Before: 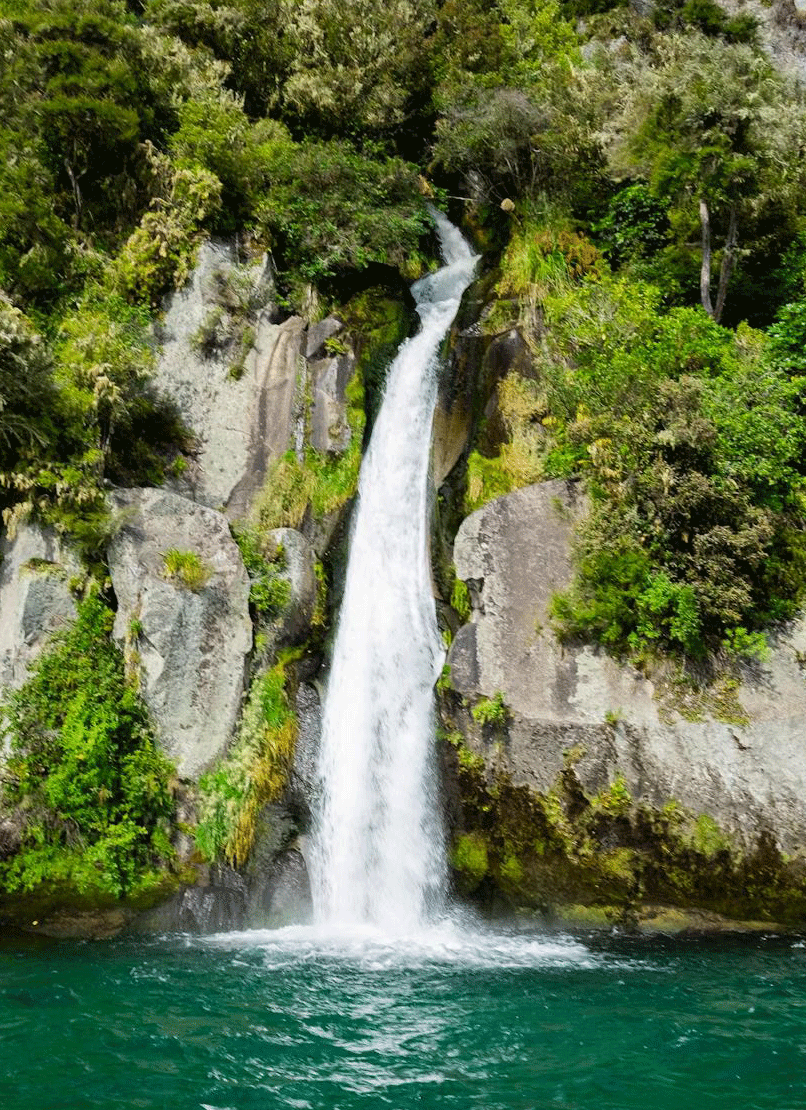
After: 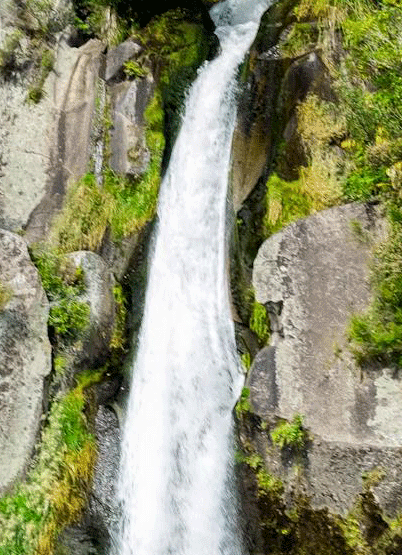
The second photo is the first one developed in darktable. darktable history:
local contrast: highlights 100%, shadows 100%, detail 120%, midtone range 0.2
crop: left 25%, top 25%, right 25%, bottom 25%
